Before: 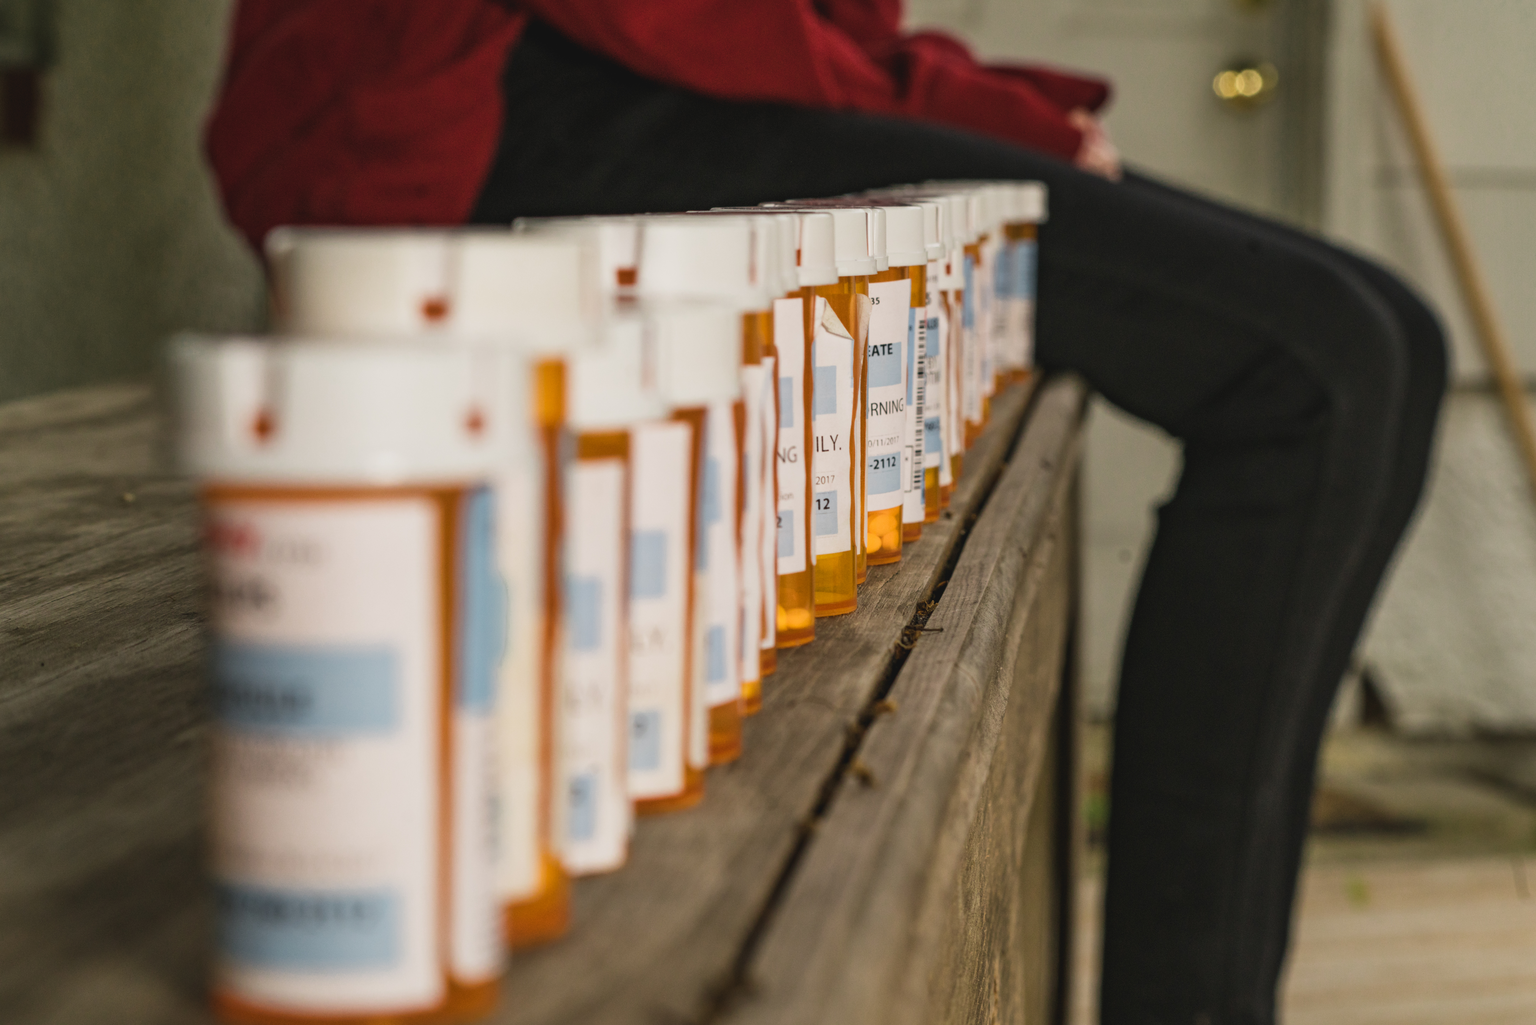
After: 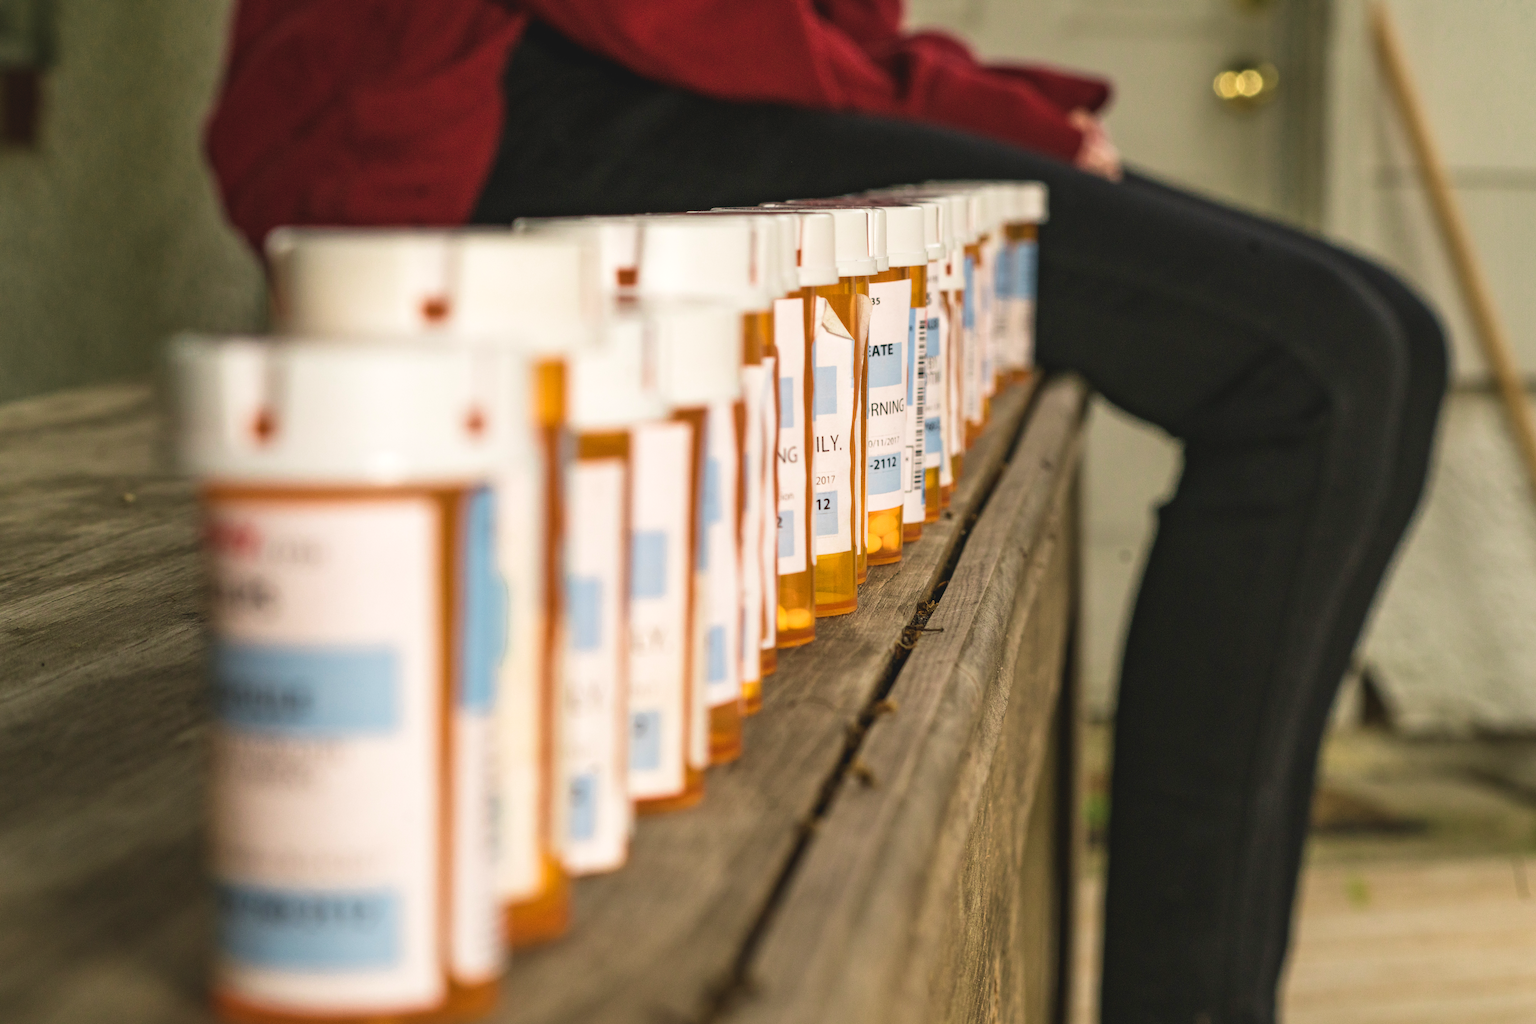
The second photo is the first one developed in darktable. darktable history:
sharpen: on, module defaults
velvia: on, module defaults
exposure: exposure 0.4 EV, compensate highlight preservation false
